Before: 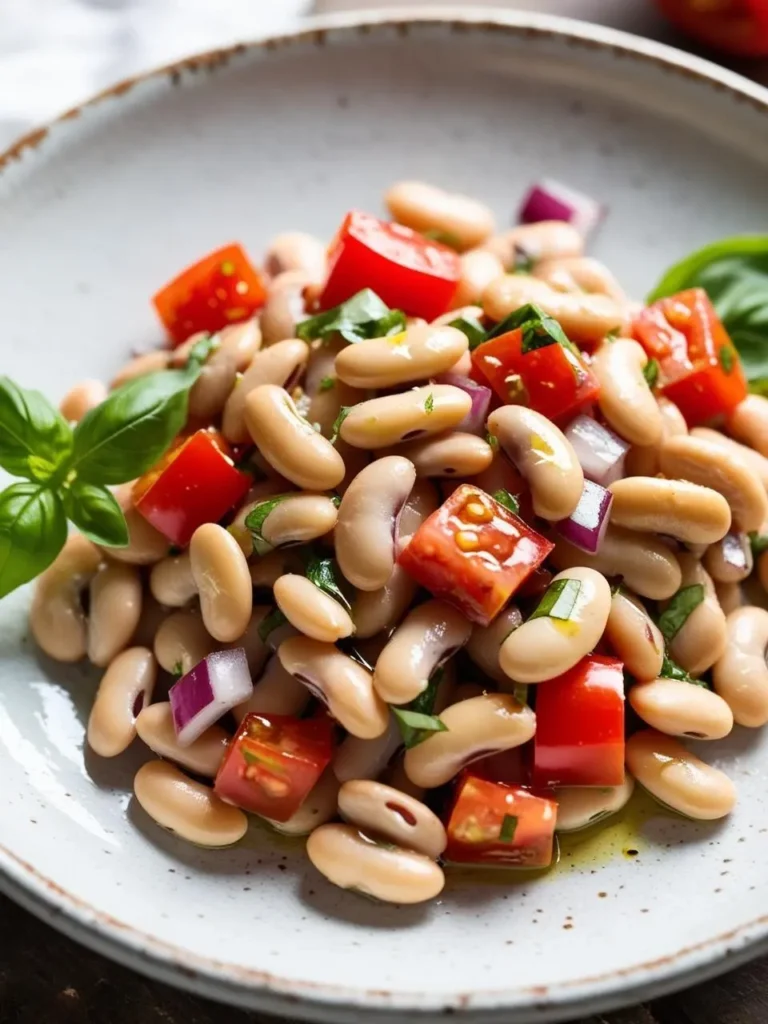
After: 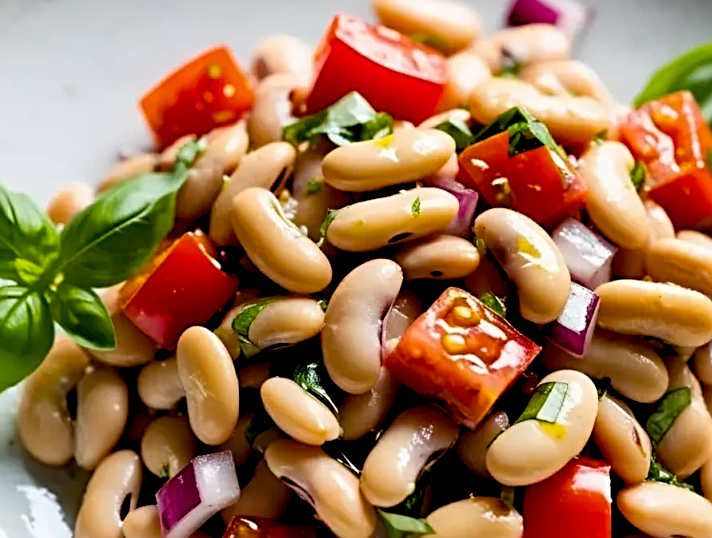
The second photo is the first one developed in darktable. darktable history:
sharpen: radius 3.102
crop: left 1.789%, top 19.289%, right 5.395%, bottom 28.089%
color balance rgb: global offset › luminance -1.427%, linear chroma grading › shadows -3.114%, linear chroma grading › highlights -4.661%, perceptual saturation grading › global saturation 19.308%
